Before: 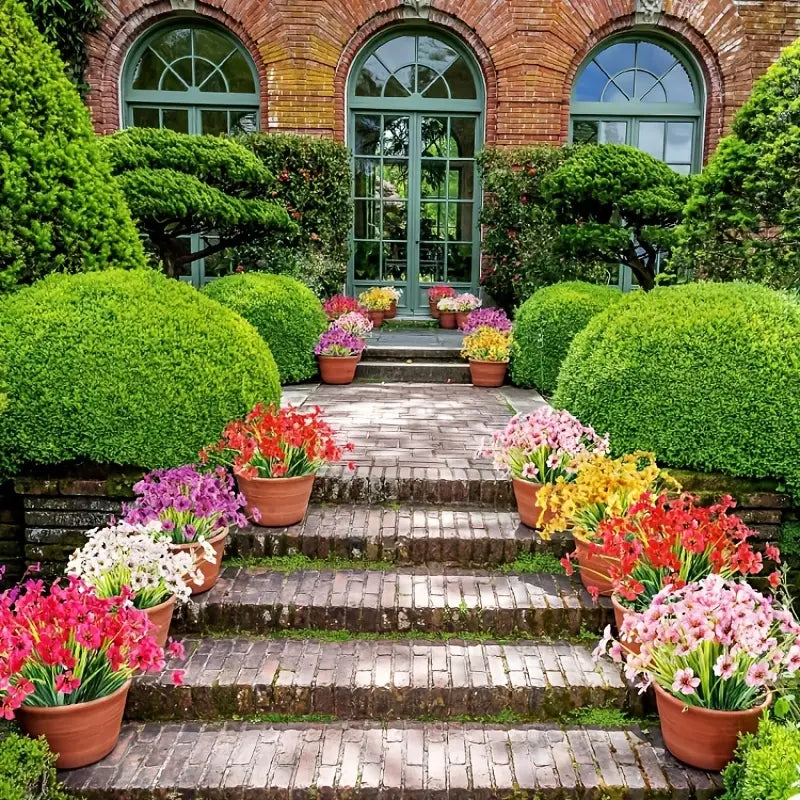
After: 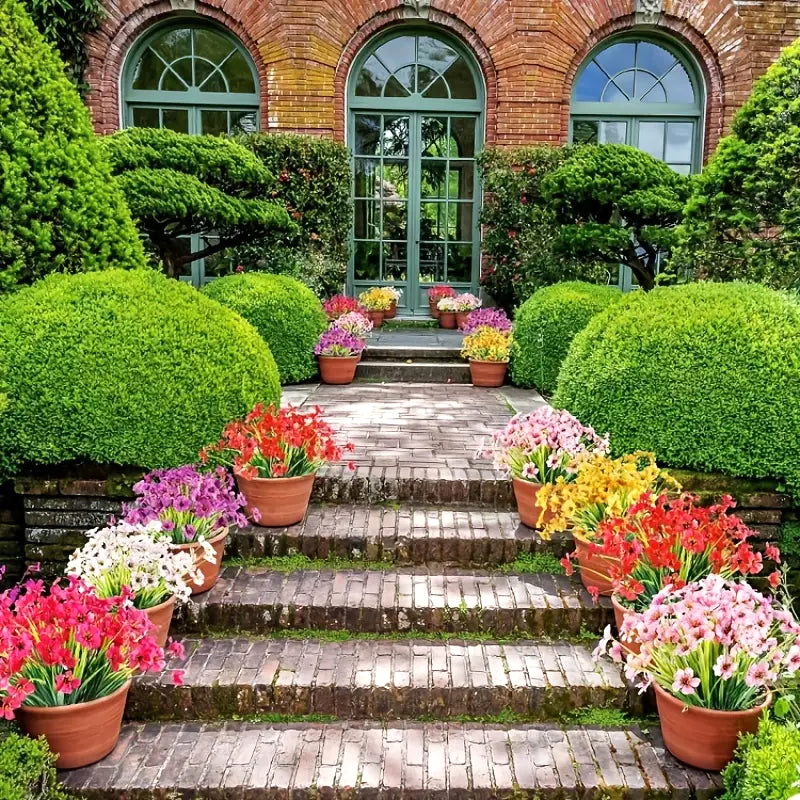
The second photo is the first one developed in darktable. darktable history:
exposure: exposure 0.128 EV, compensate highlight preservation false
shadows and highlights: soften with gaussian
